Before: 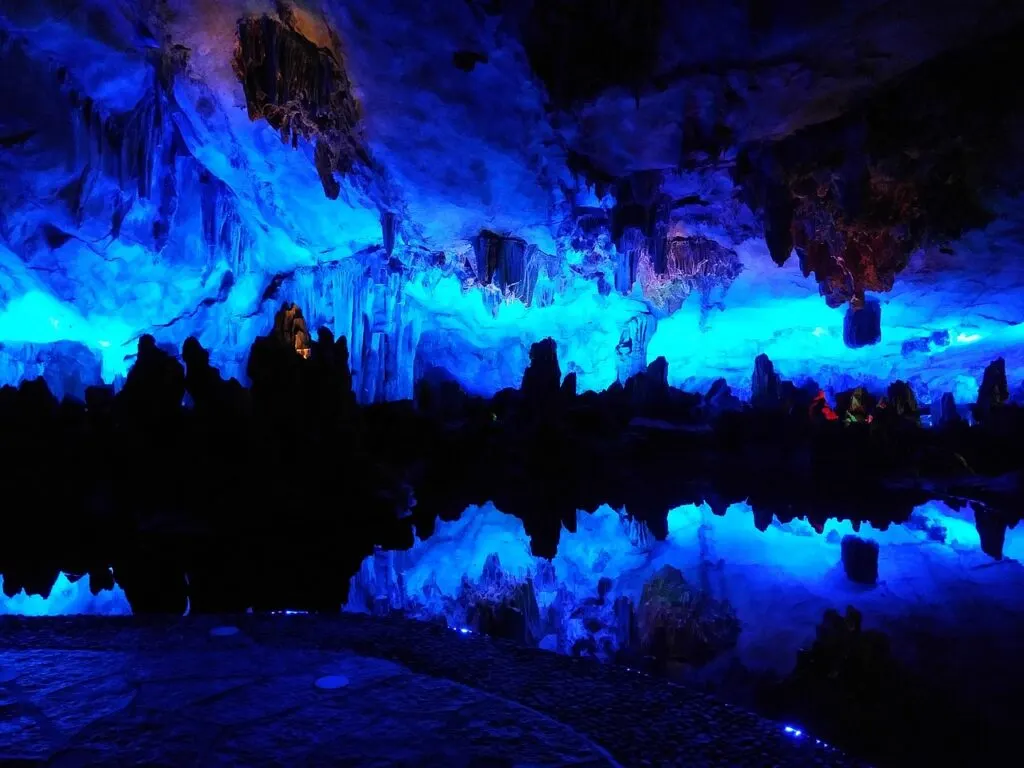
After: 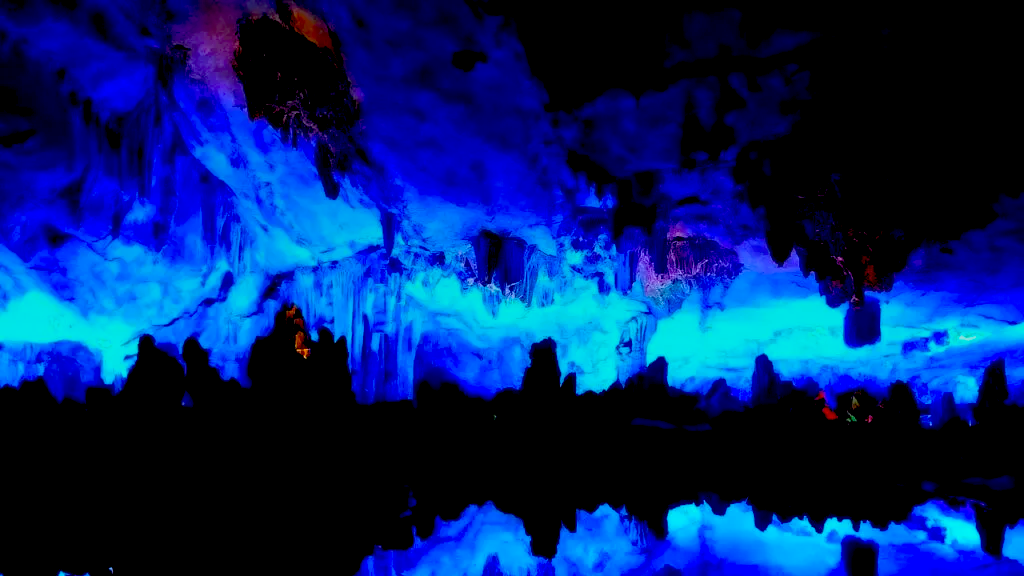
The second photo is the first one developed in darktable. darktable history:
crop: bottom 24.967%
graduated density: rotation -0.352°, offset 57.64
color balance: input saturation 134.34%, contrast -10.04%, contrast fulcrum 19.67%, output saturation 133.51%
exposure: black level correction 0.029, exposure -0.073 EV, compensate highlight preservation false
